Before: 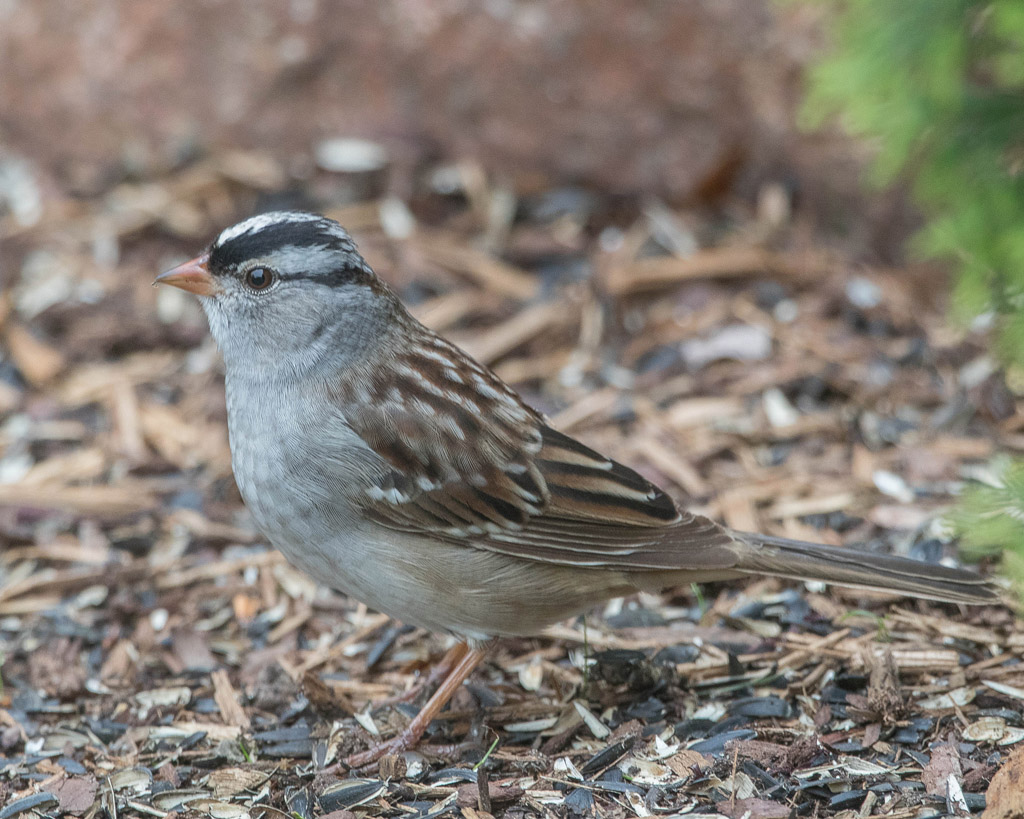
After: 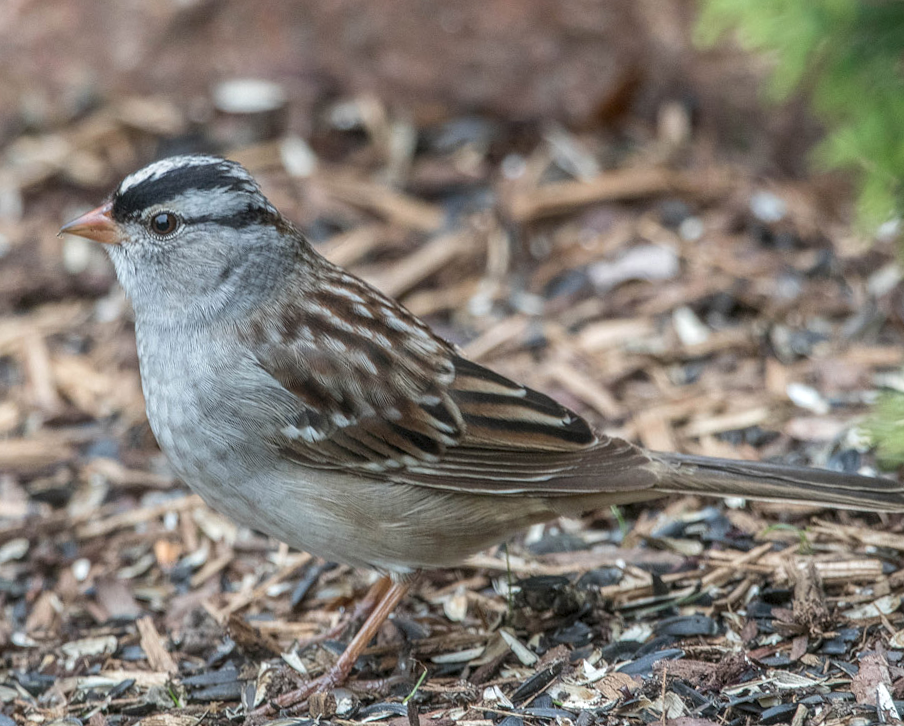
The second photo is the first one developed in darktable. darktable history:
crop and rotate: angle 2.97°, left 6.075%, top 5.672%
local contrast: detail 130%
